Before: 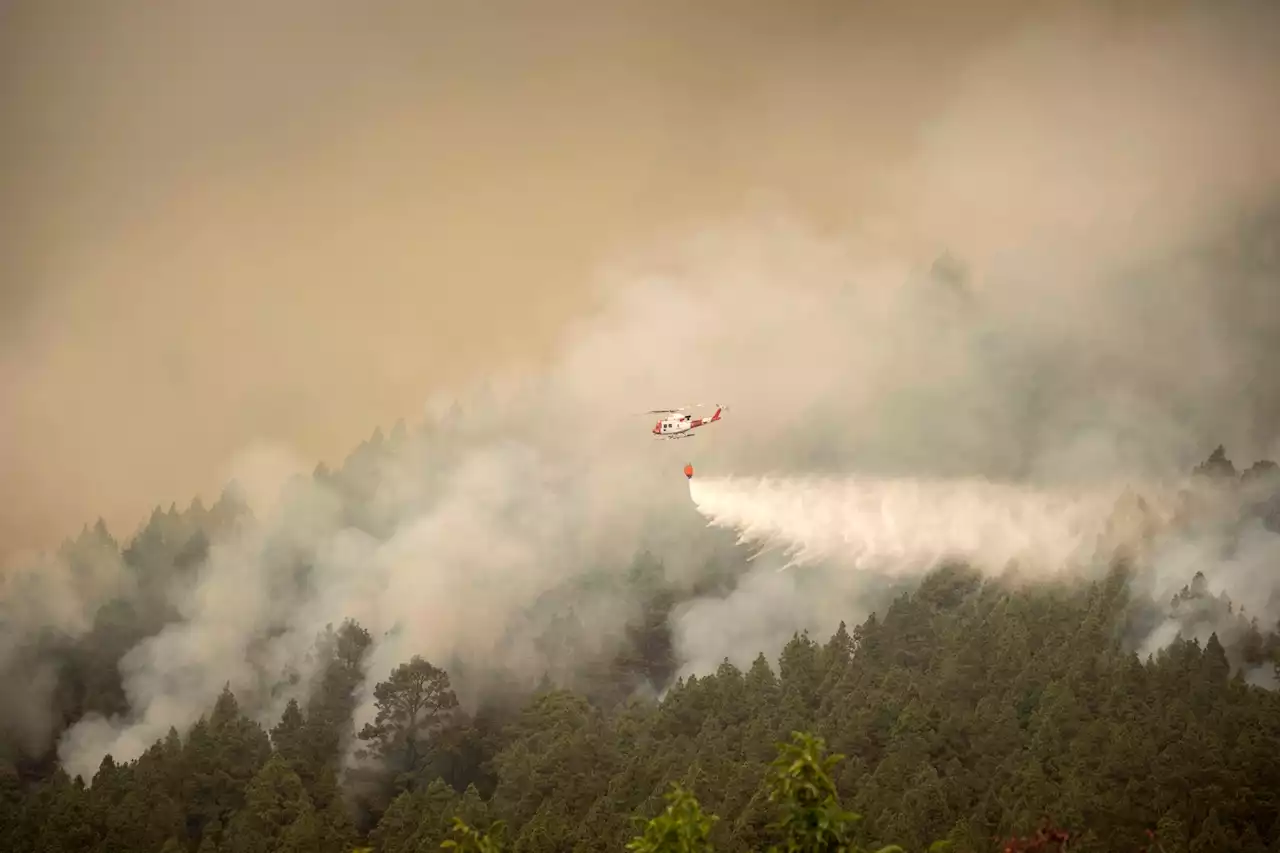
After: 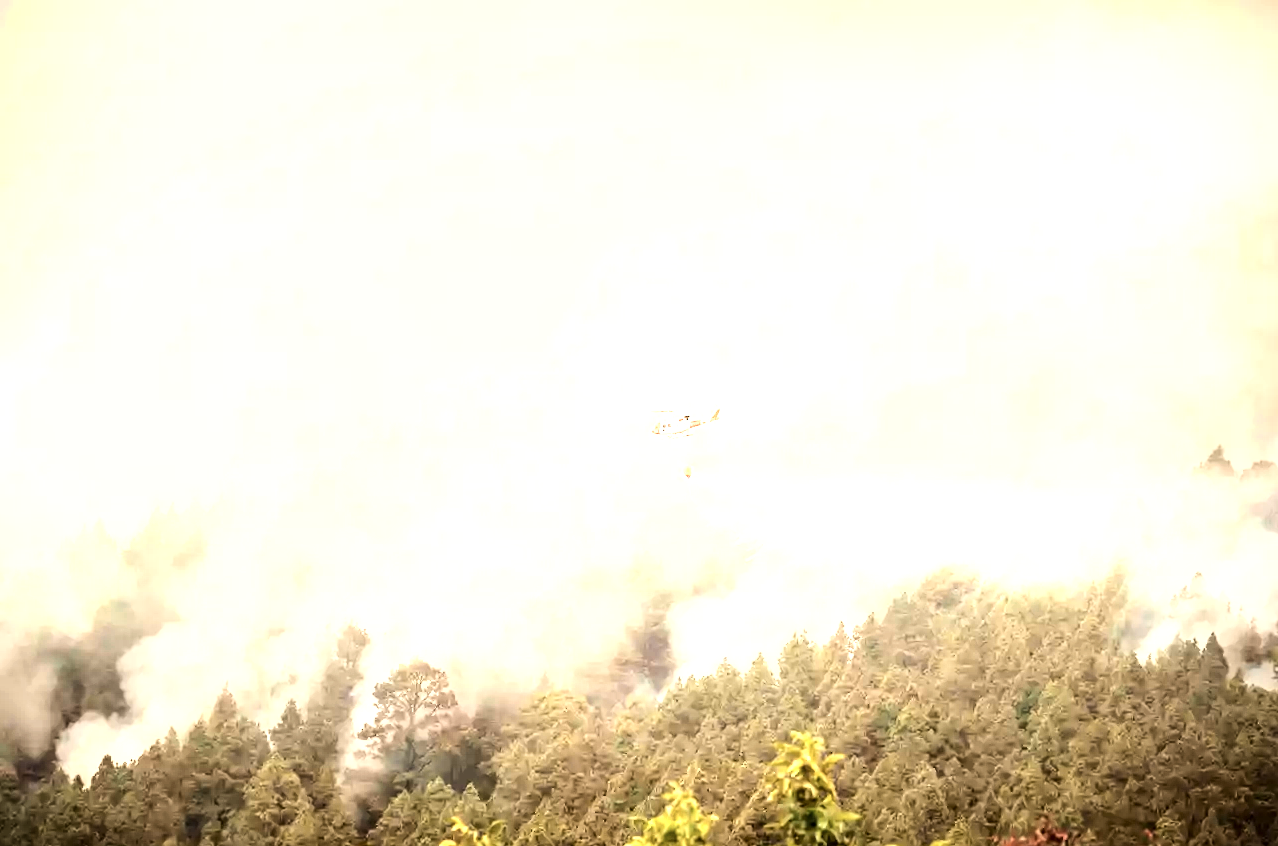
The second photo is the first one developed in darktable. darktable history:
local contrast: on, module defaults
exposure: black level correction 0, exposure 1.001 EV, compensate highlight preservation false
base curve: curves: ch0 [(0, 0.003) (0.001, 0.002) (0.006, 0.004) (0.02, 0.022) (0.048, 0.086) (0.094, 0.234) (0.162, 0.431) (0.258, 0.629) (0.385, 0.8) (0.548, 0.918) (0.751, 0.988) (1, 1)]
crop: left 0.082%
color zones: curves: ch0 [(0.018, 0.548) (0.197, 0.654) (0.425, 0.447) (0.605, 0.658) (0.732, 0.579)]; ch1 [(0.105, 0.531) (0.224, 0.531) (0.386, 0.39) (0.618, 0.456) (0.732, 0.456) (0.956, 0.421)]; ch2 [(0.039, 0.583) (0.215, 0.465) (0.399, 0.544) (0.465, 0.548) (0.614, 0.447) (0.724, 0.43) (0.882, 0.623) (0.956, 0.632)]
